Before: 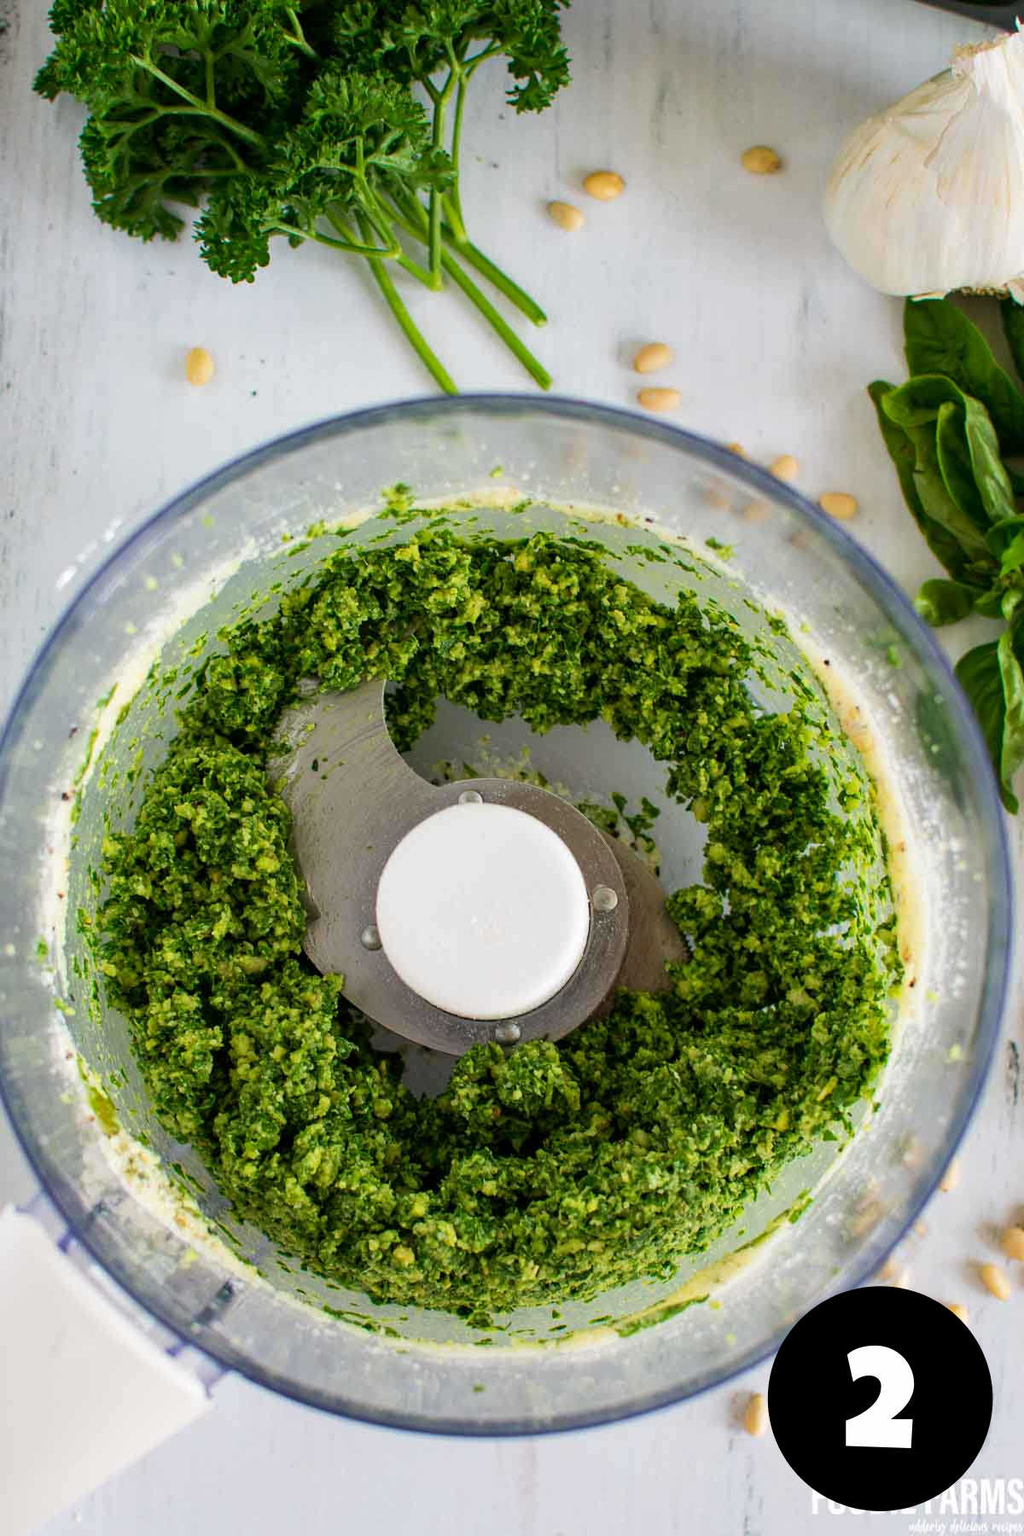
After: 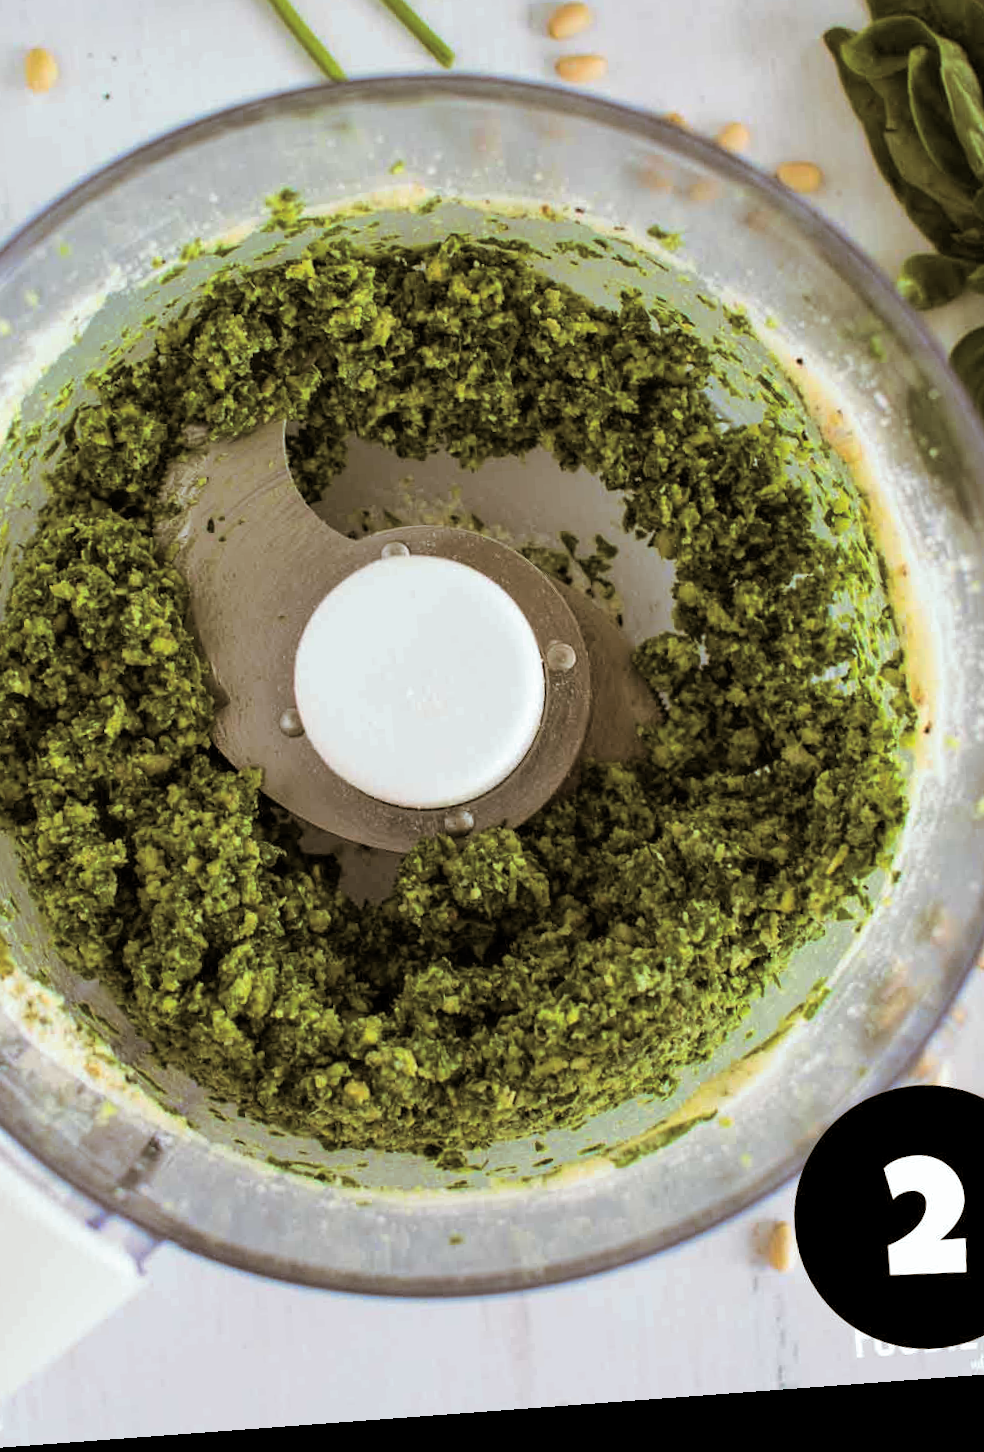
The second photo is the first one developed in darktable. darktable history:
crop: left 16.871%, top 22.857%, right 9.116%
split-toning: shadows › hue 37.98°, highlights › hue 185.58°, balance -55.261
rotate and perspective: rotation -4.25°, automatic cropping off
